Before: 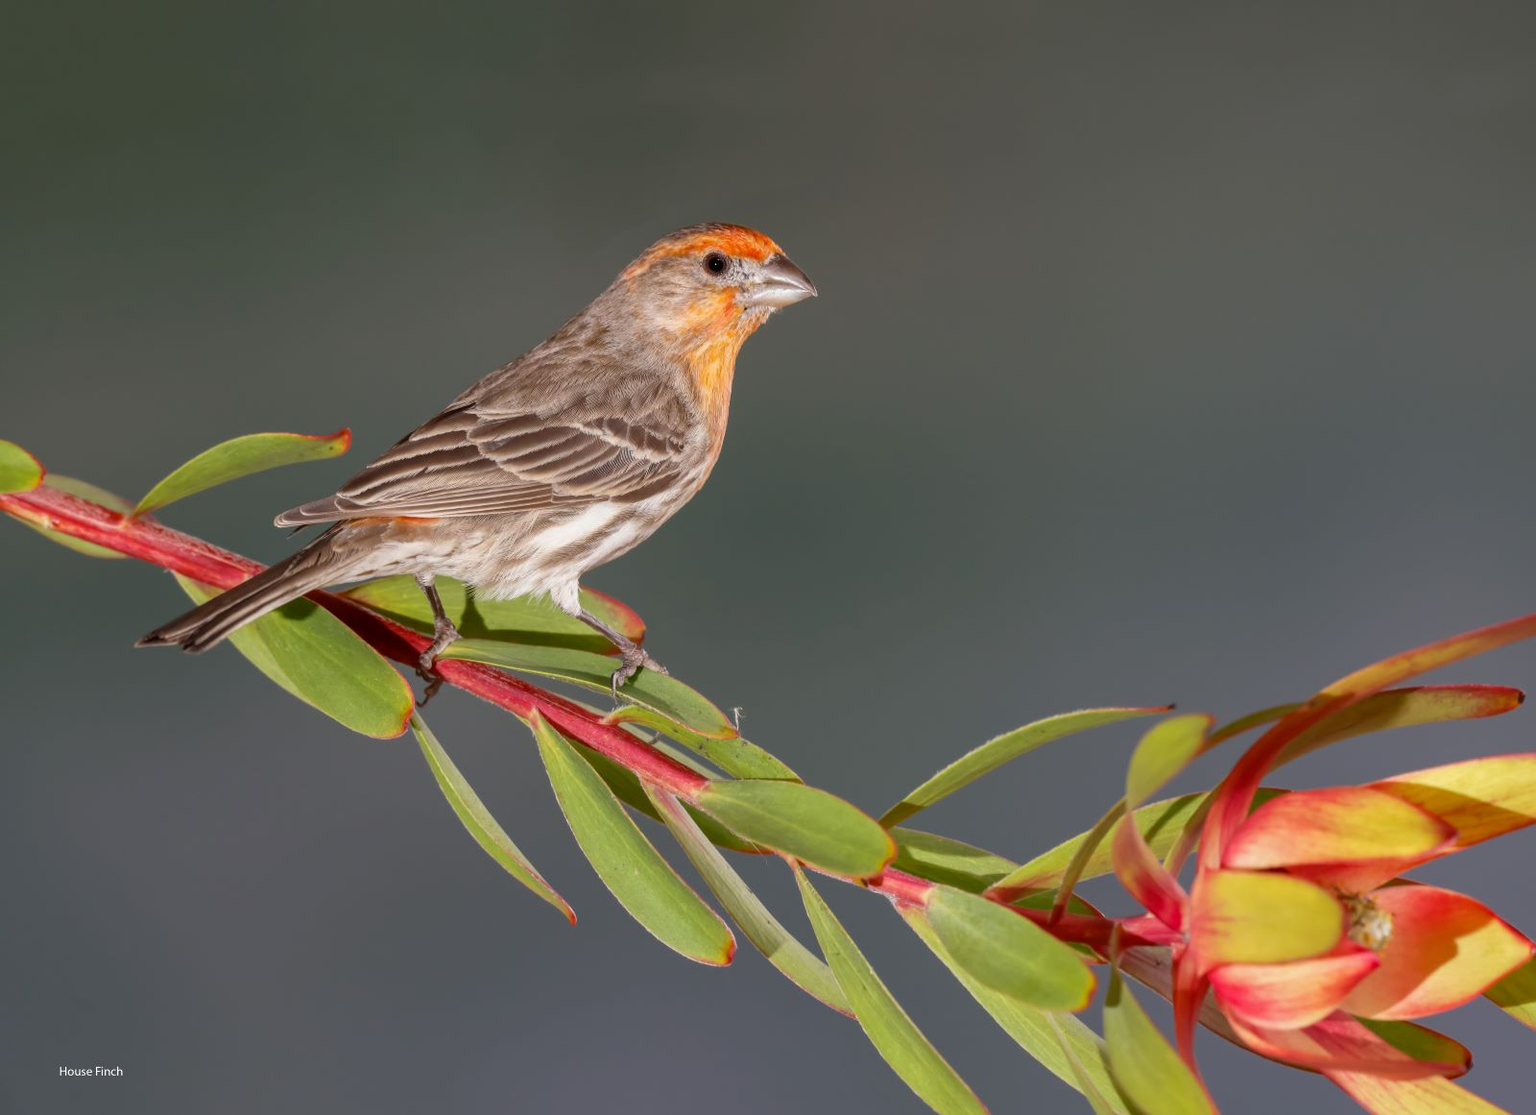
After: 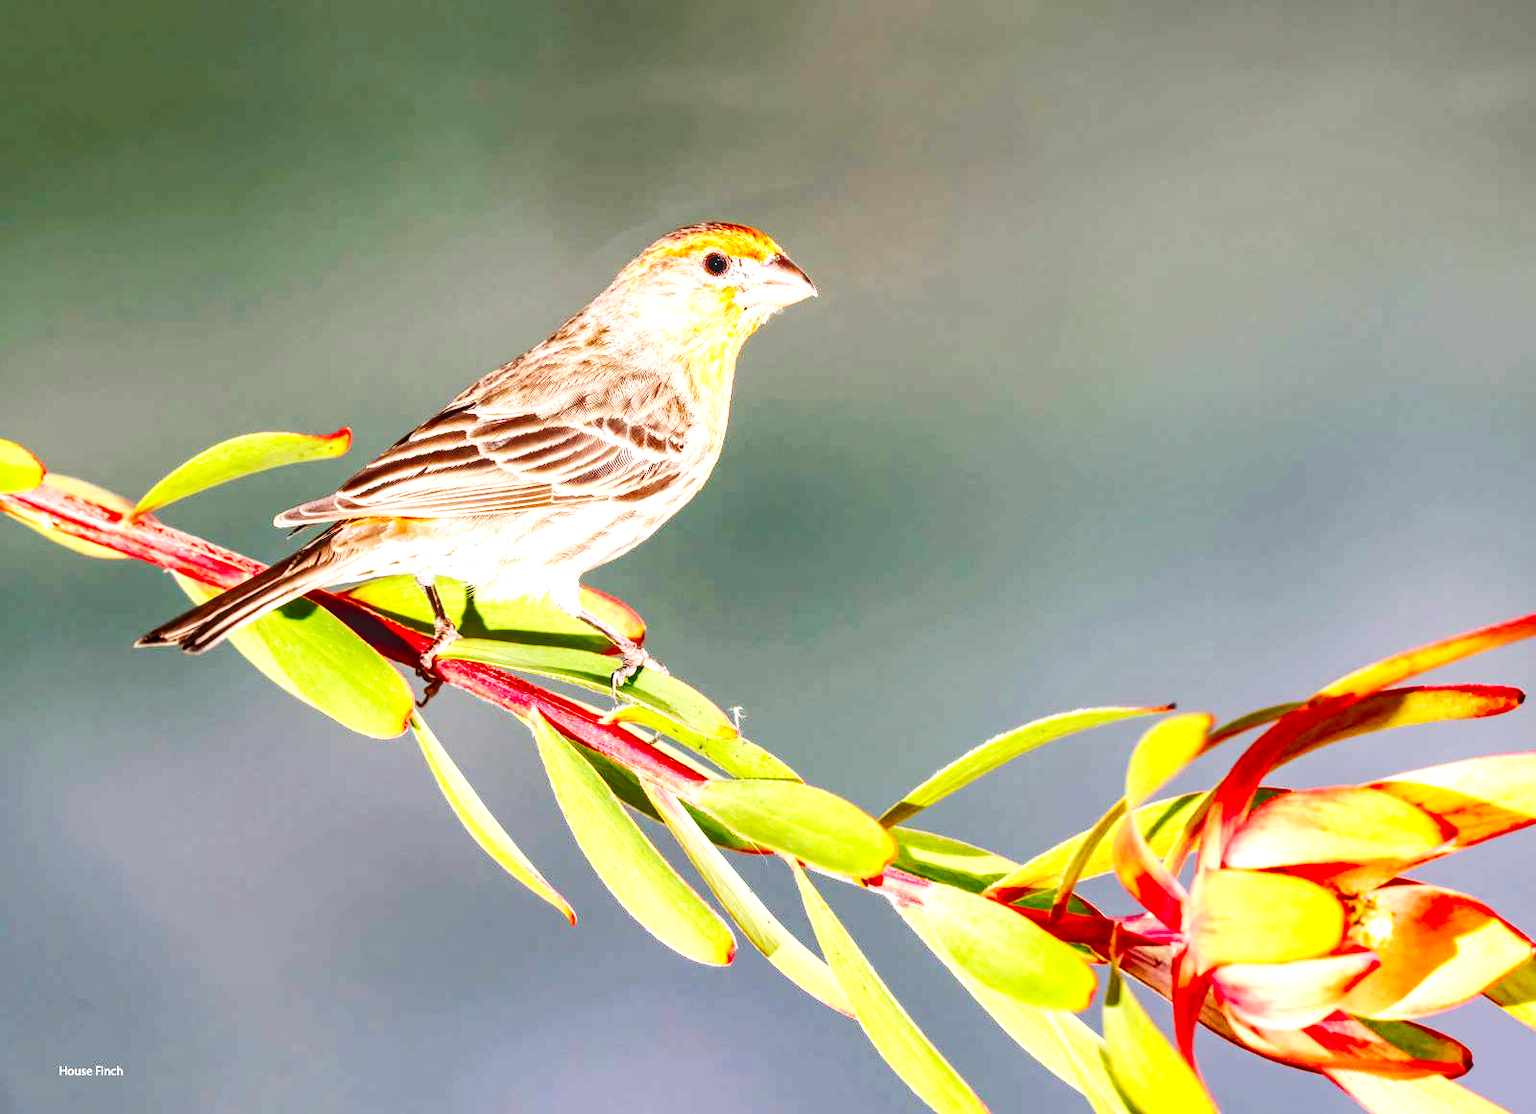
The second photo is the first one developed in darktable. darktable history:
local contrast: on, module defaults
shadows and highlights: soften with gaussian
contrast brightness saturation: contrast 0.17, saturation 0.33
exposure: compensate exposure bias true, compensate highlight preservation false
tone equalizer: -8 EV -0.771 EV, -7 EV -0.669 EV, -6 EV -0.57 EV, -5 EV -0.363 EV, -3 EV 0.378 EV, -2 EV 0.6 EV, -1 EV 0.688 EV, +0 EV 0.728 EV
base curve: curves: ch0 [(0, 0) (0.007, 0.004) (0.027, 0.03) (0.046, 0.07) (0.207, 0.54) (0.442, 0.872) (0.673, 0.972) (1, 1)], preserve colors none
